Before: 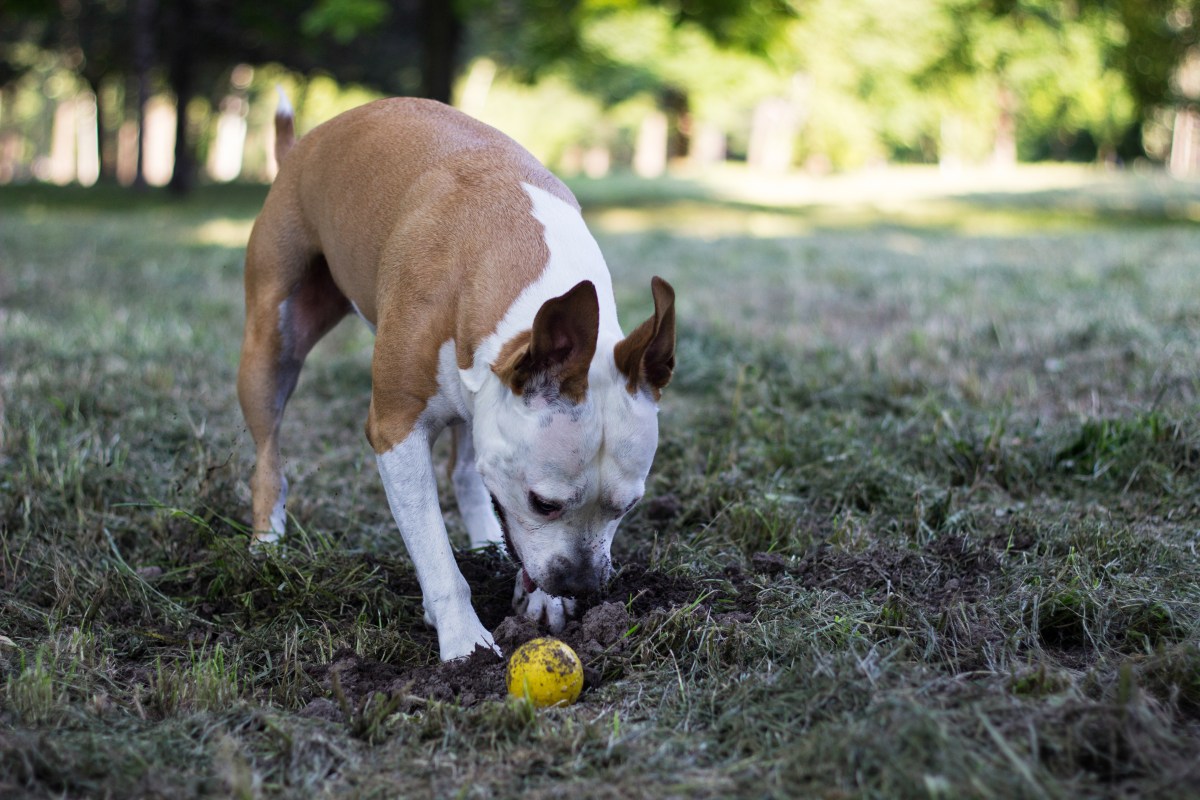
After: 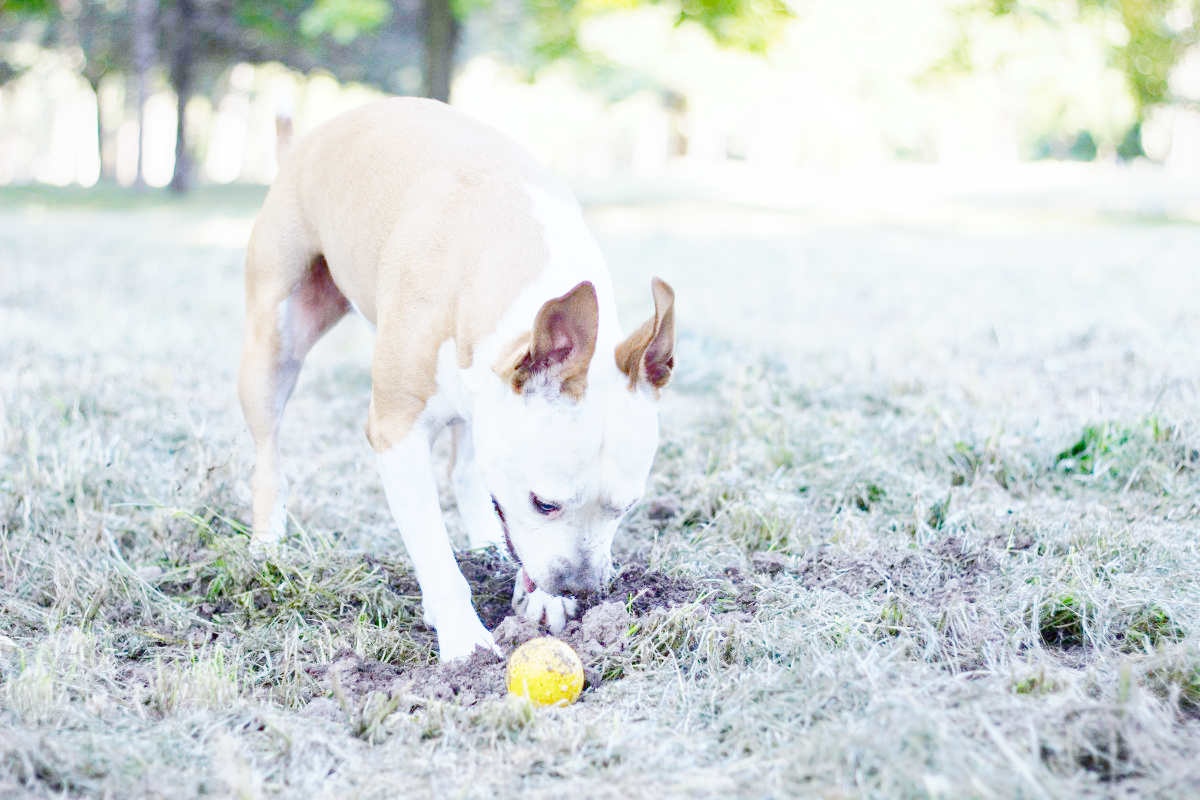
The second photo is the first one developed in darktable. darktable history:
tone curve: curves: ch0 [(0, 0) (0.003, 0.003) (0.011, 0.013) (0.025, 0.028) (0.044, 0.05) (0.069, 0.079) (0.1, 0.113) (0.136, 0.154) (0.177, 0.201) (0.224, 0.268) (0.277, 0.38) (0.335, 0.486) (0.399, 0.588) (0.468, 0.688) (0.543, 0.787) (0.623, 0.854) (0.709, 0.916) (0.801, 0.957) (0.898, 0.978) (1, 1)], preserve colors none
color look up table: target L [79.94, 78.84, 78.47, 77.6, 71.36, 74.07, 60.96, 55.97, 43.74, 36.02, 199.88, 99.55, 95.4, 94.28, 89.87, 78.78, 81.56, 81.56, 78.44, 79.49, 77.81, 77.02, 75.16, 68.75, 68.04, 66.66, 63.41, 58.81, 52.72, 52.59, 50.25, 47.48, 43.88, 38.21, 25.92, 20.88, 59.95, 57.13, 52.02, 46.64, 33.69, 37.09, 81.29, 79.11, 63.71, 59.43, 55.4, 57.08, 0], target a [-2.578, -1.594, -4.363, -3.798, -19.85, -31.74, -52.19, -37.32, -10.85, -0.817, 0, 0.057, -0.139, -0.011, -0.012, -8.458, 0.09, -0.011, 3.541, -0.006, 2.735, -0.004, -0.554, 16.65, -0.265, 15.04, 29.77, 41.38, 45.27, 0.009, 50.47, 49.66, 50.17, 14.83, -0.551, 0.083, 9.065, 49.94, 26.62, 3.487, 21.31, 11.1, -7.722, -10.09, -30.5, -27.68, -8.49, -16.13, 0], target b [-5.545, -3.193, -3.724, -8.37, 47.34, -14.05, 18.15, 25.13, 20.26, -2.26, 0, -0.701, 0.551, 0.084, 0.091, 66.9, -0.273, 0.098, -0.625, 0.044, -0.147, 0.026, -0.328, 60.66, -2.412, 10.78, 54.66, 49.6, 12.5, -2.562, -2.39, 23.08, 25.98, 11.71, -0.957, -0.575, -21.65, -12.46, -26.64, -50.14, -20.1, -54.46, -10.88, -8.914, -51.74, -49.82, -25.58, -62.1, 0], num patches 48
